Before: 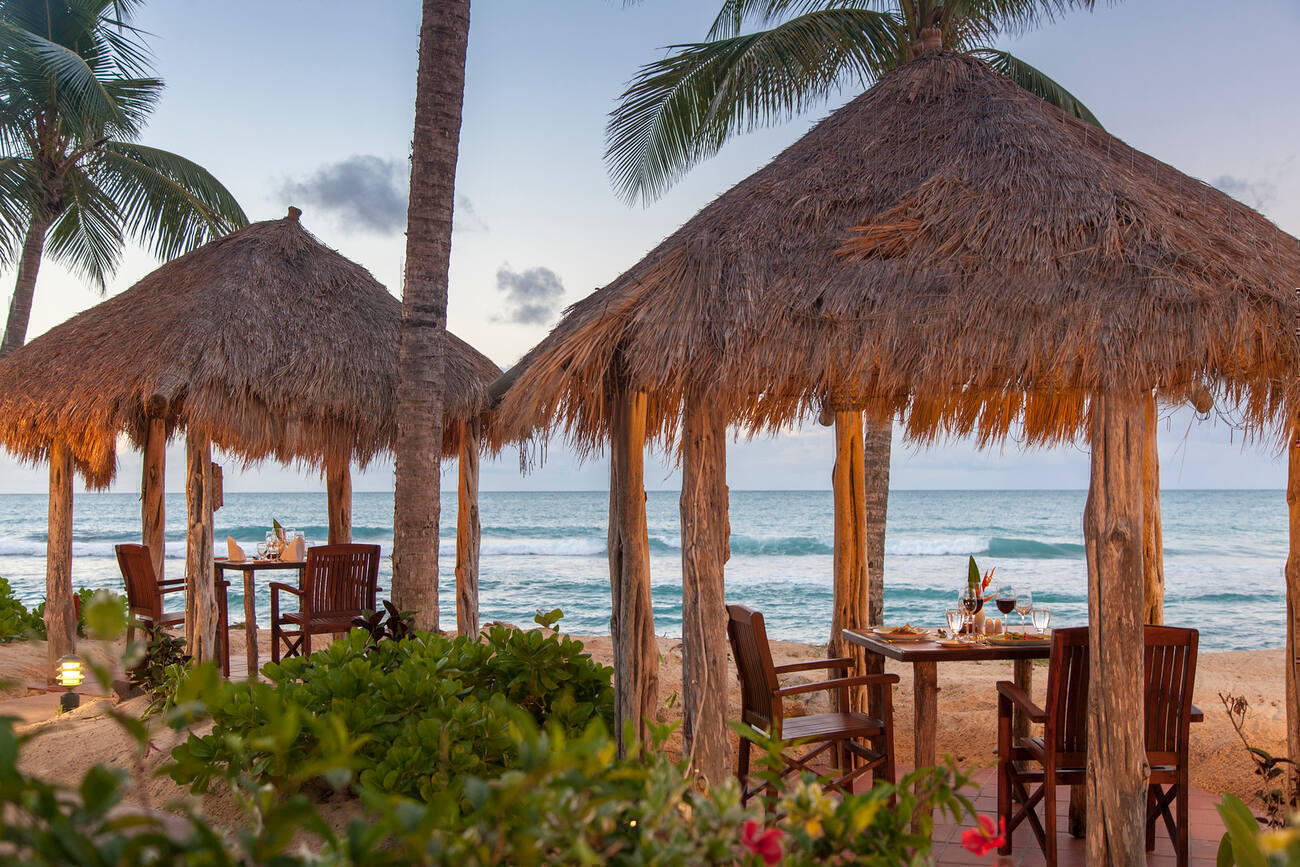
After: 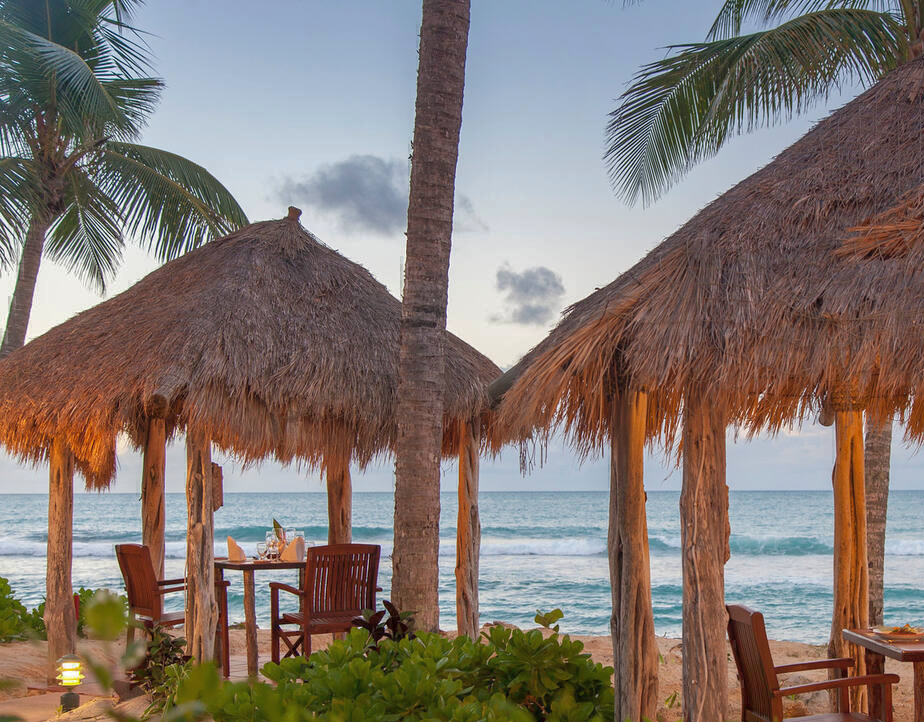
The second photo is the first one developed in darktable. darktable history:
shadows and highlights: on, module defaults
crop: right 28.9%, bottom 16.639%
